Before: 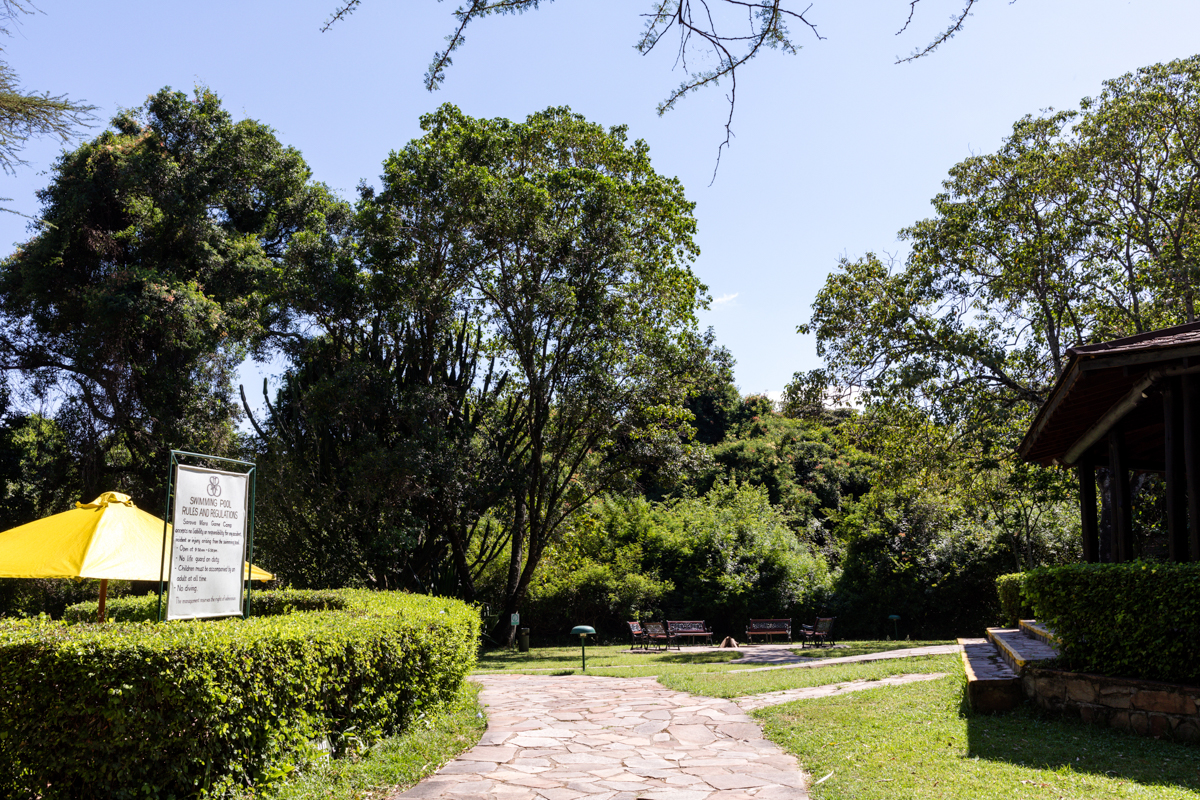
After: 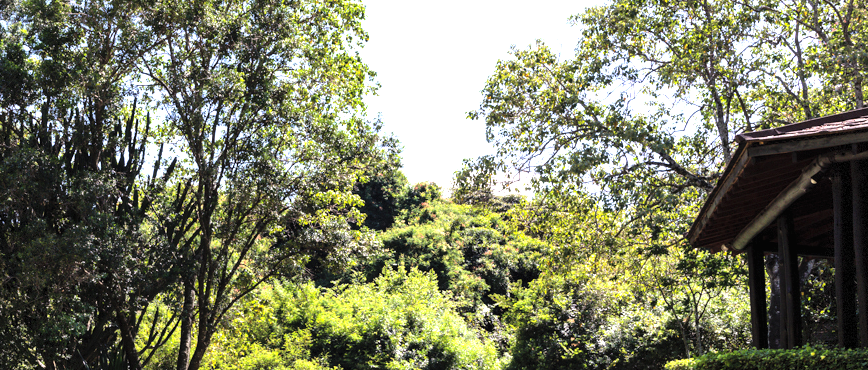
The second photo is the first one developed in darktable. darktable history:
tone equalizer: -8 EV -0.406 EV, -7 EV -0.397 EV, -6 EV -0.301 EV, -5 EV -0.223 EV, -3 EV 0.219 EV, -2 EV 0.347 EV, -1 EV 0.368 EV, +0 EV 0.394 EV
exposure: black level correction 0, exposure 1 EV, compensate exposure bias true, compensate highlight preservation false
crop and rotate: left 27.623%, top 26.91%, bottom 26.733%
vignetting: fall-off start 91.39%, dithering 8-bit output
contrast brightness saturation: brightness 0.145
